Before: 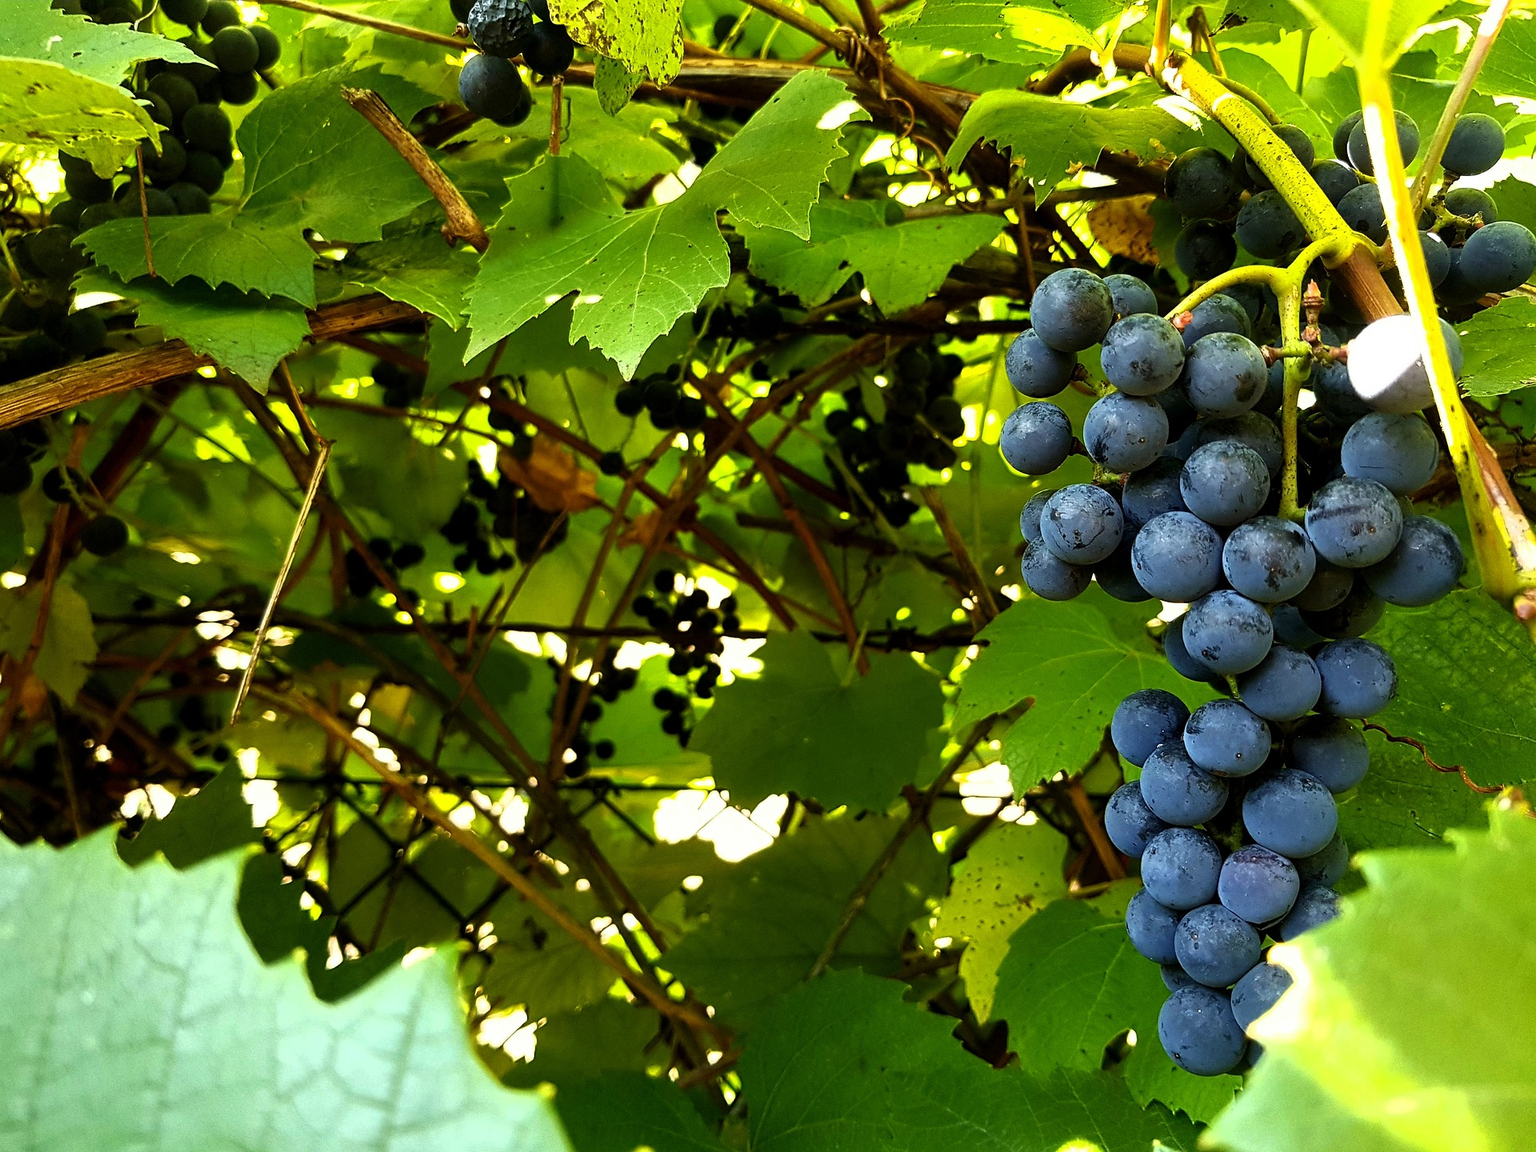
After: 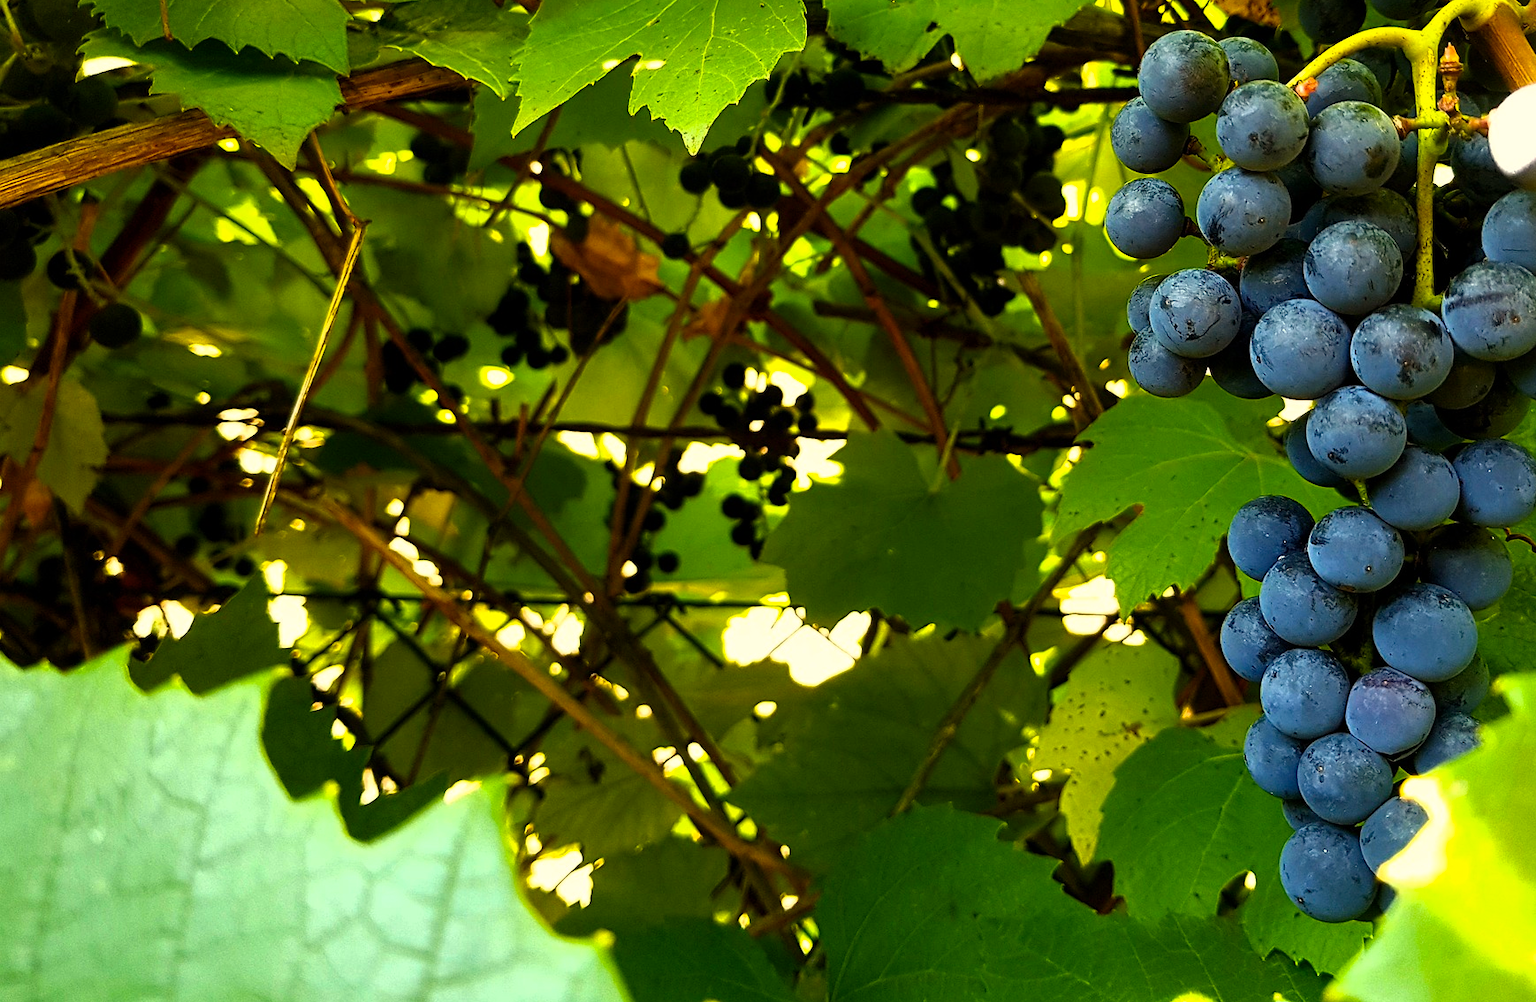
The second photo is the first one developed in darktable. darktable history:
color balance rgb: perceptual saturation grading › global saturation 25%, global vibrance 20%
white balance: red 1.045, blue 0.932
crop: top 20.916%, right 9.437%, bottom 0.316%
